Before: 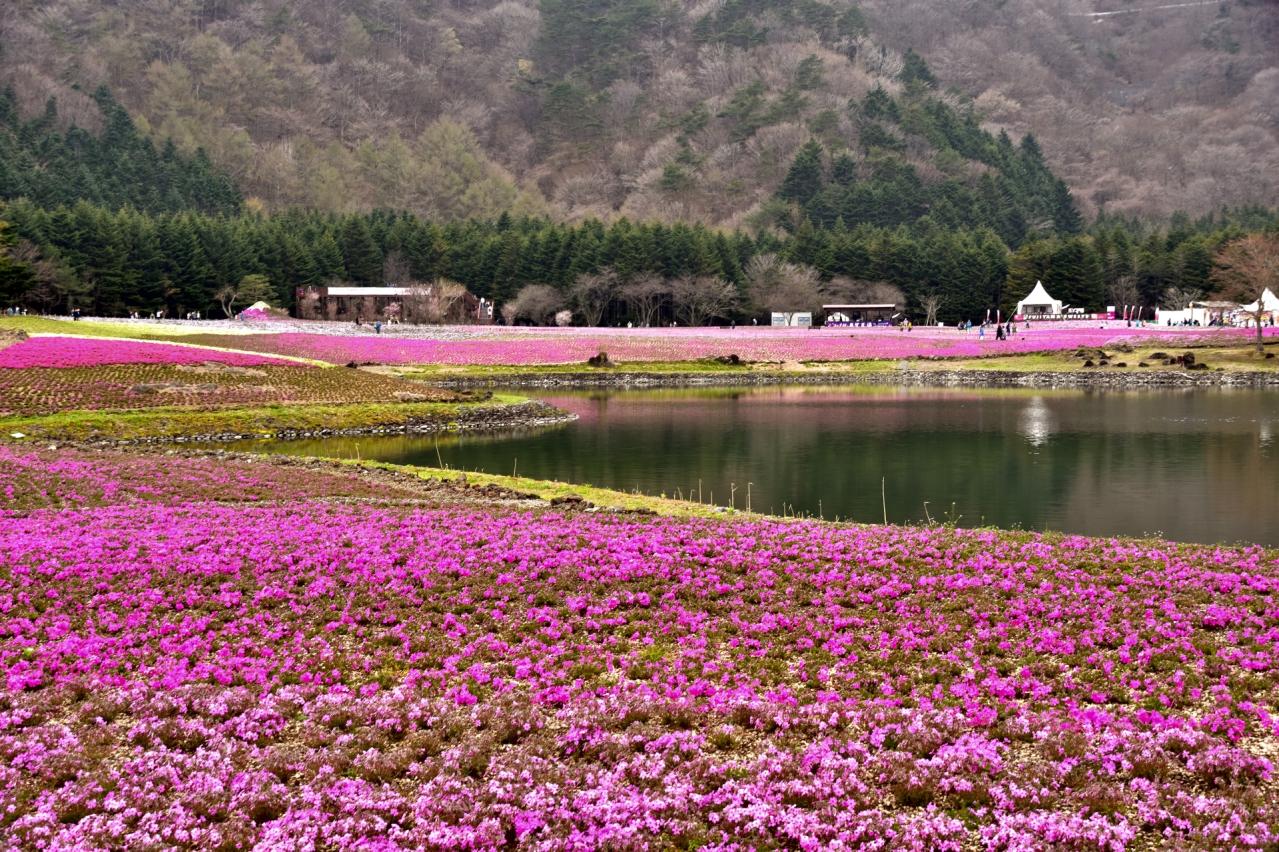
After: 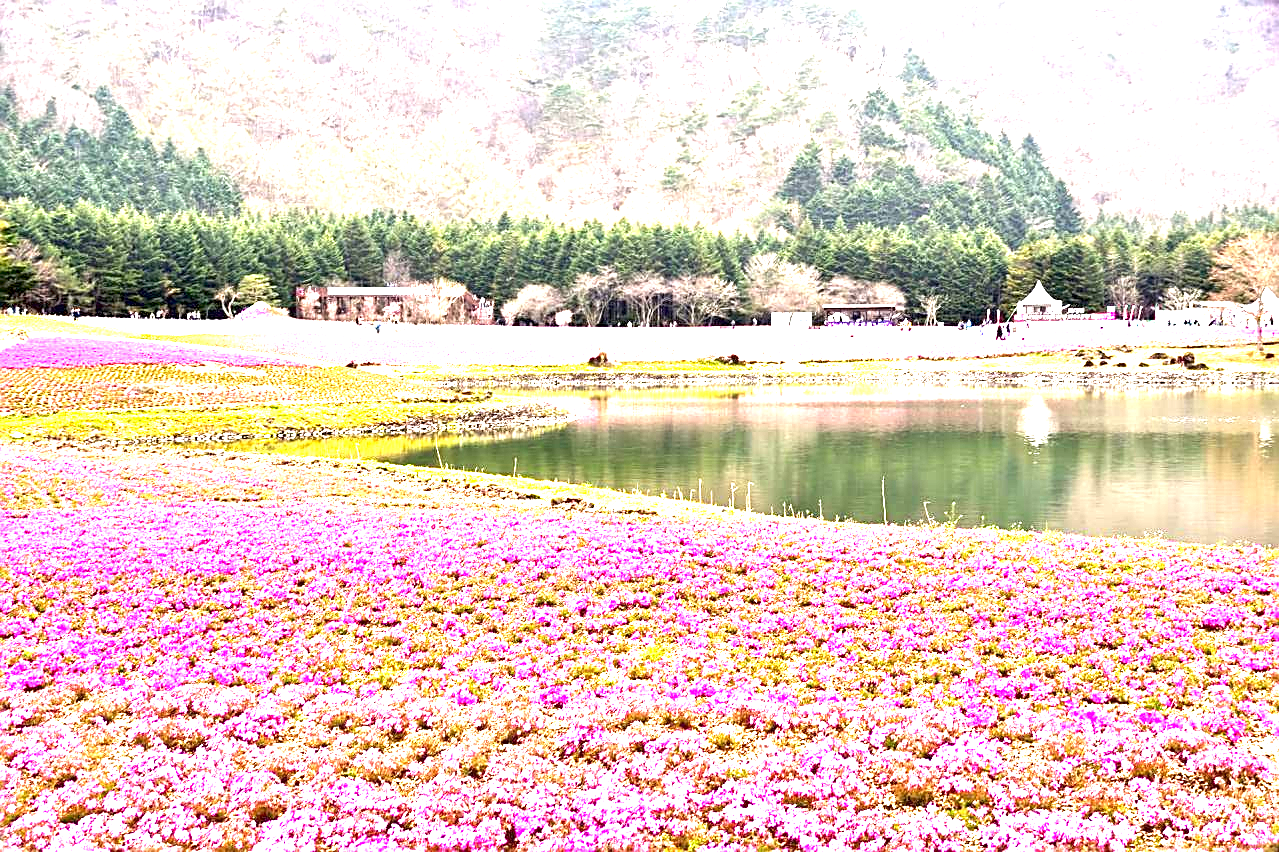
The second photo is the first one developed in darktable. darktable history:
exposure: exposure 3 EV, compensate highlight preservation false
sharpen: on, module defaults
